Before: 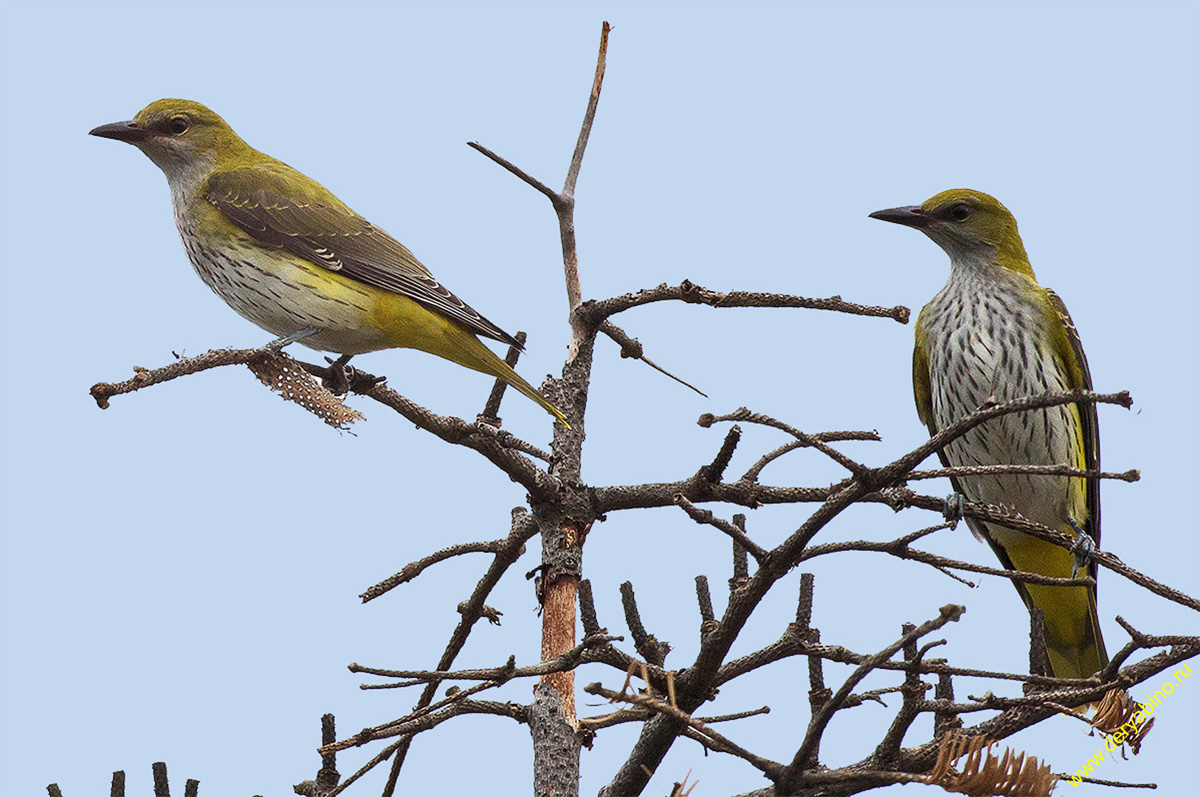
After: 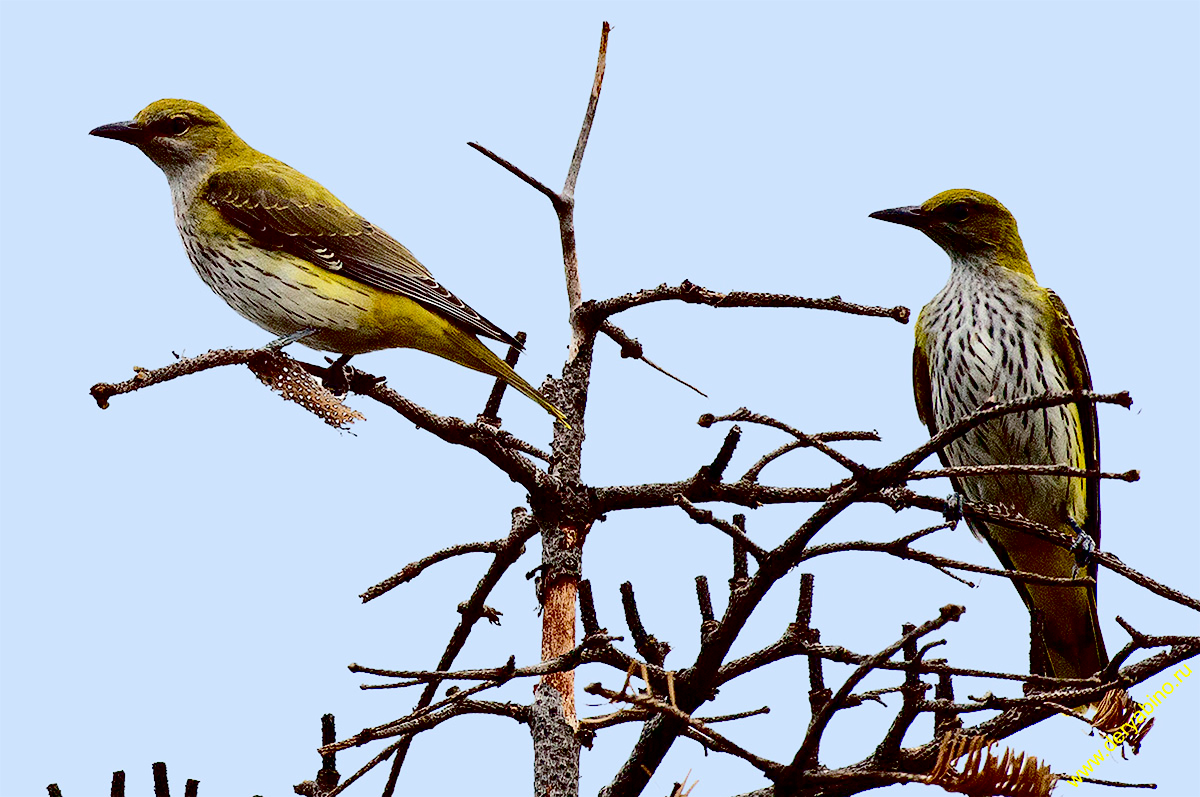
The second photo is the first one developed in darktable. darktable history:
exposure: black level correction 0.057, compensate exposure bias true, compensate highlight preservation false
tone curve: curves: ch0 [(0, 0) (0.003, 0.044) (0.011, 0.045) (0.025, 0.048) (0.044, 0.051) (0.069, 0.065) (0.1, 0.08) (0.136, 0.108) (0.177, 0.152) (0.224, 0.216) (0.277, 0.305) (0.335, 0.392) (0.399, 0.481) (0.468, 0.579) (0.543, 0.658) (0.623, 0.729) (0.709, 0.8) (0.801, 0.867) (0.898, 0.93) (1, 1)], color space Lab, independent channels
